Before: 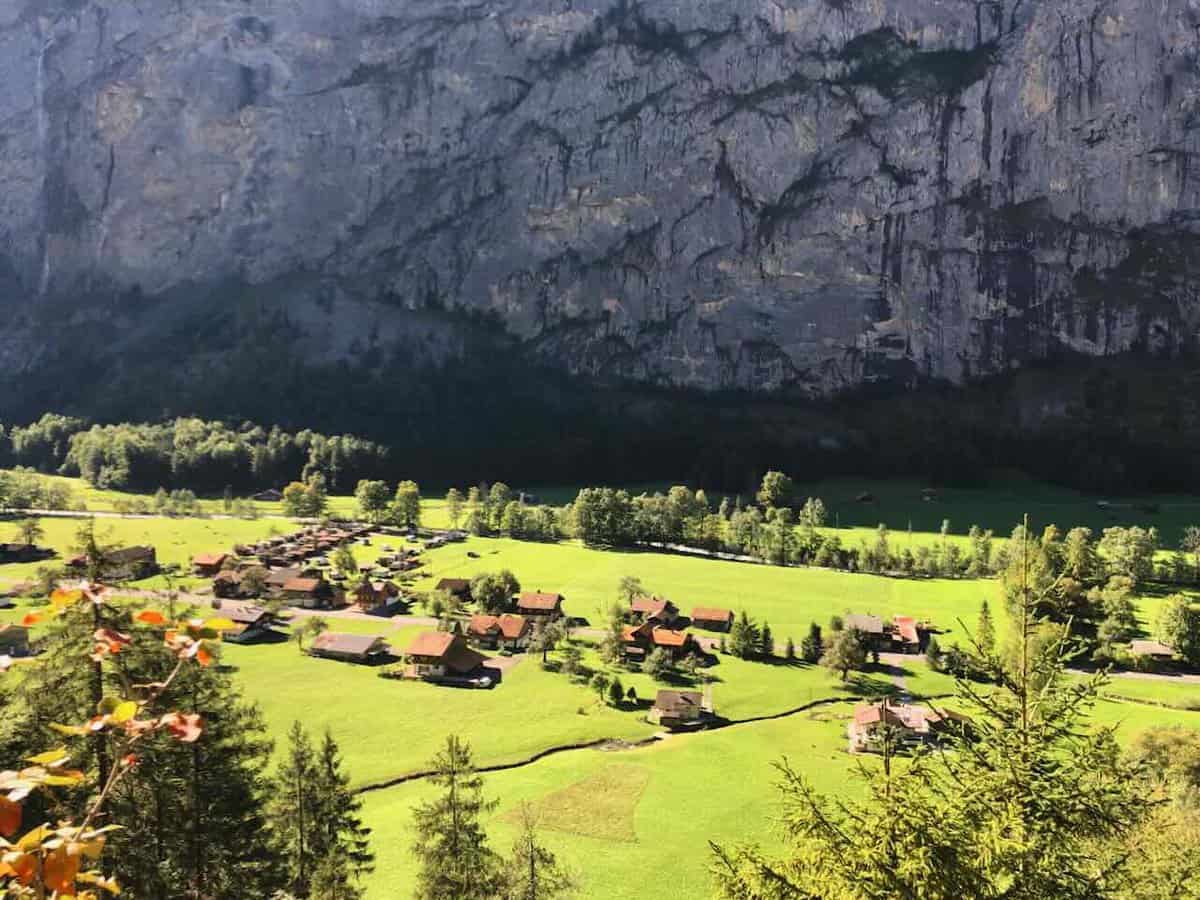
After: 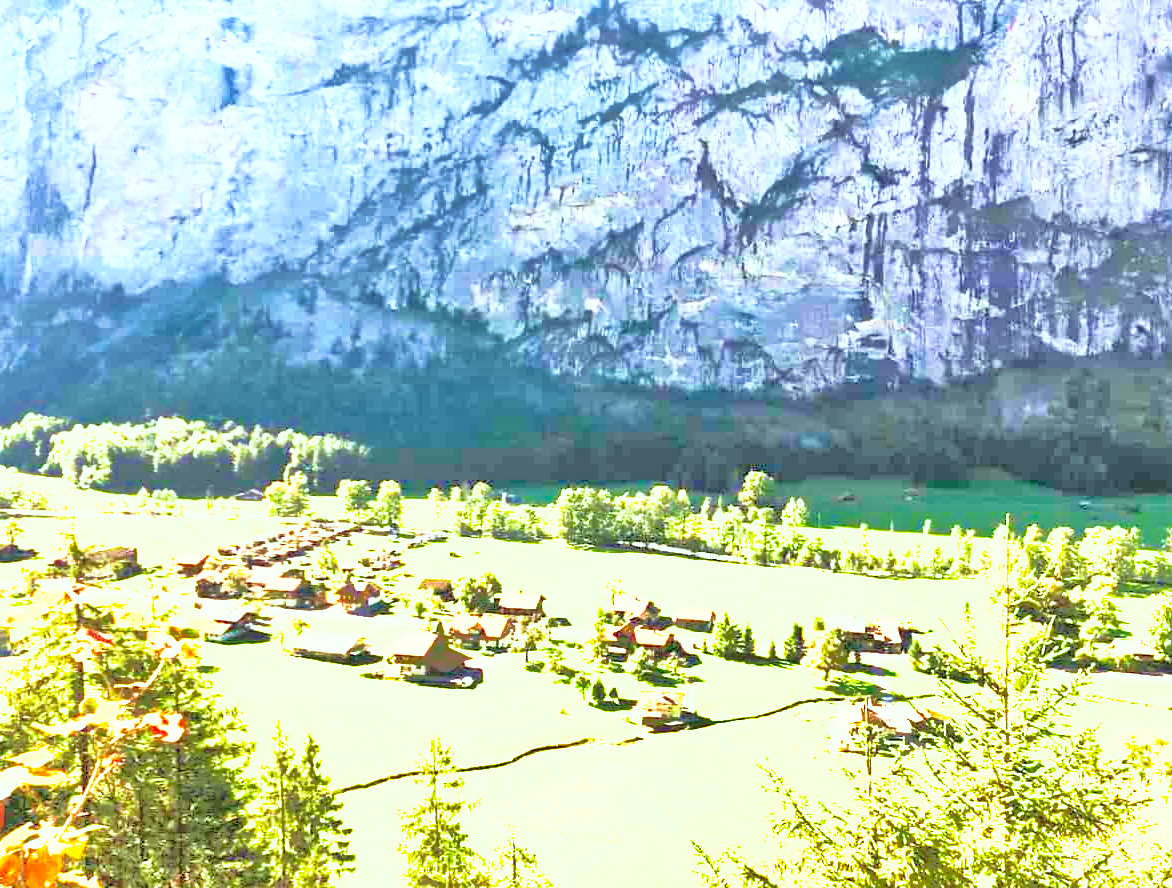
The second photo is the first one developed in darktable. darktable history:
tone equalizer: -7 EV 0.141 EV, -6 EV 0.608 EV, -5 EV 1.14 EV, -4 EV 1.34 EV, -3 EV 1.16 EV, -2 EV 0.6 EV, -1 EV 0.153 EV, mask exposure compensation -0.515 EV
crop and rotate: left 1.536%, right 0.735%, bottom 1.298%
contrast brightness saturation: contrast 0.336, brightness -0.067, saturation 0.175
base curve: curves: ch0 [(0, 0) (0.688, 0.865) (1, 1)], preserve colors none
shadows and highlights: shadows 40.09, highlights -59.95
exposure: black level correction 0, exposure 2.091 EV, compensate highlight preservation false
color correction: highlights a* -6.96, highlights b* 0.58
velvia: strength 24.95%
